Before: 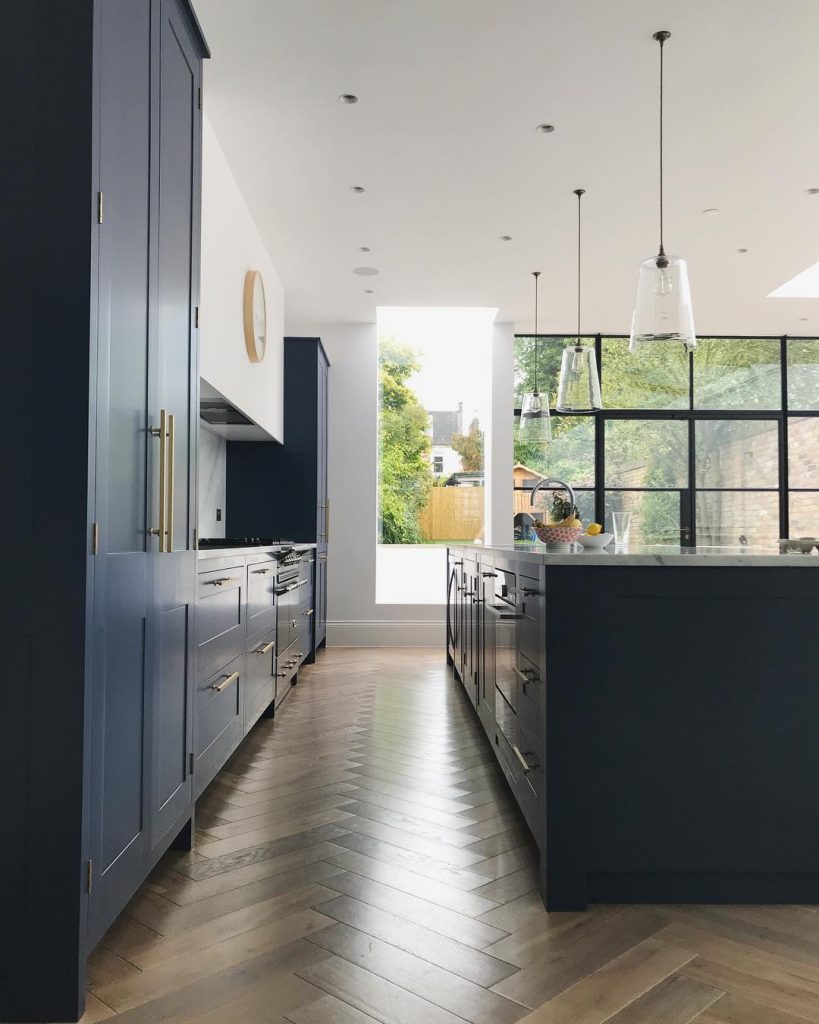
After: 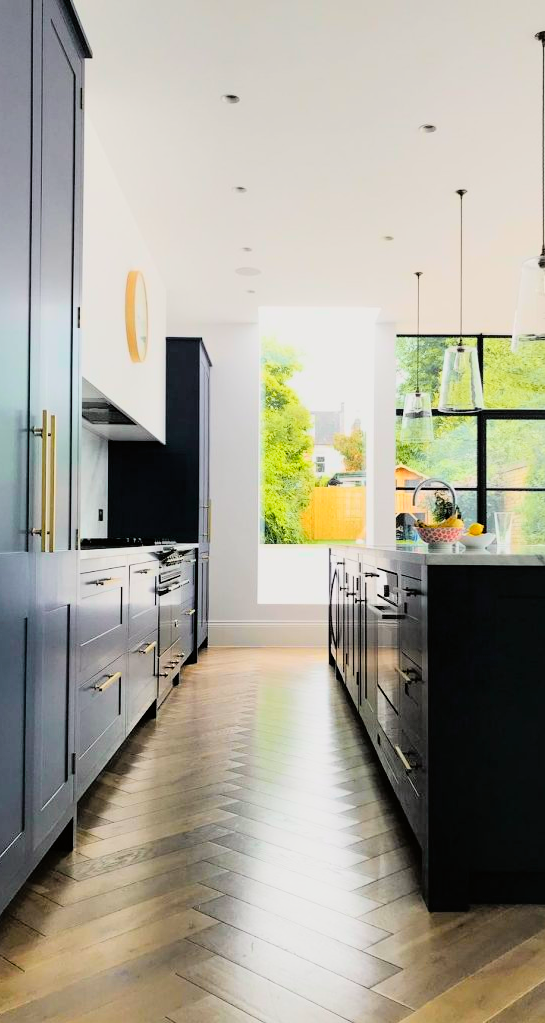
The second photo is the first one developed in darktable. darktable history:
filmic rgb: black relative exposure -7.6 EV, white relative exposure 4.64 EV, threshold 3 EV, target black luminance 0%, hardness 3.55, latitude 50.51%, contrast 1.033, highlights saturation mix 10%, shadows ↔ highlights balance -0.198%, color science v4 (2020), enable highlight reconstruction true
crop and rotate: left 14.436%, right 18.898%
tone curve: curves: ch0 [(0, 0.005) (0.103, 0.097) (0.18, 0.22) (0.378, 0.482) (0.504, 0.631) (0.663, 0.801) (0.834, 0.914) (1, 0.971)]; ch1 [(0, 0) (0.172, 0.123) (0.324, 0.253) (0.396, 0.388) (0.478, 0.461) (0.499, 0.498) (0.522, 0.528) (0.604, 0.692) (0.704, 0.818) (1, 1)]; ch2 [(0, 0) (0.411, 0.424) (0.496, 0.5) (0.515, 0.519) (0.555, 0.585) (0.628, 0.703) (1, 1)], color space Lab, independent channels, preserve colors none
